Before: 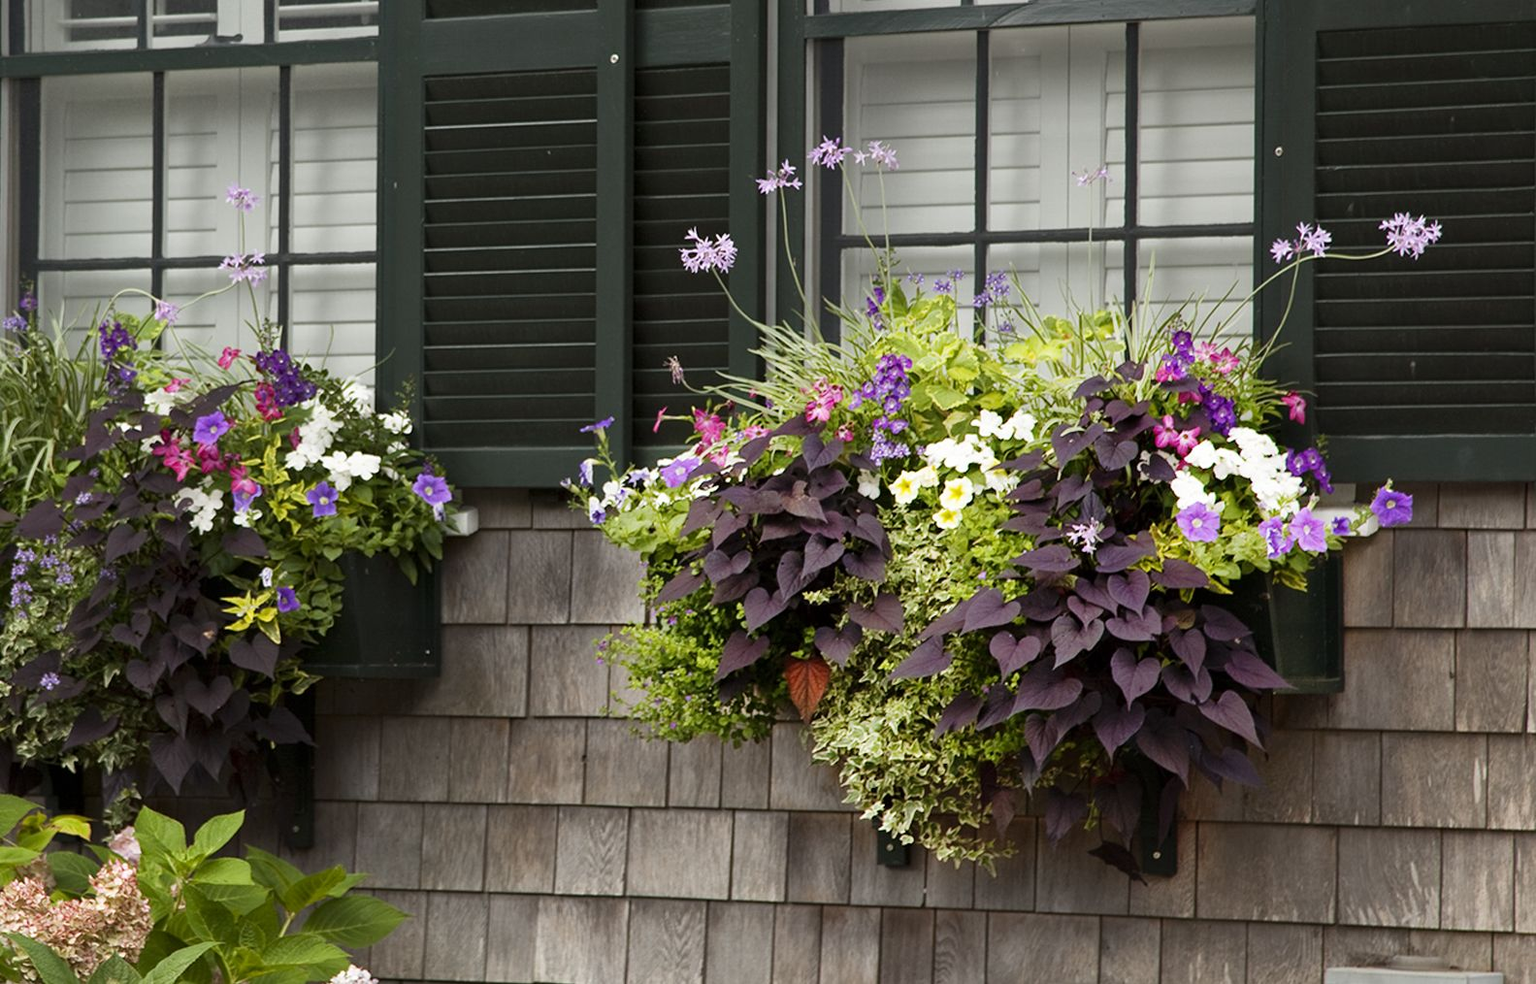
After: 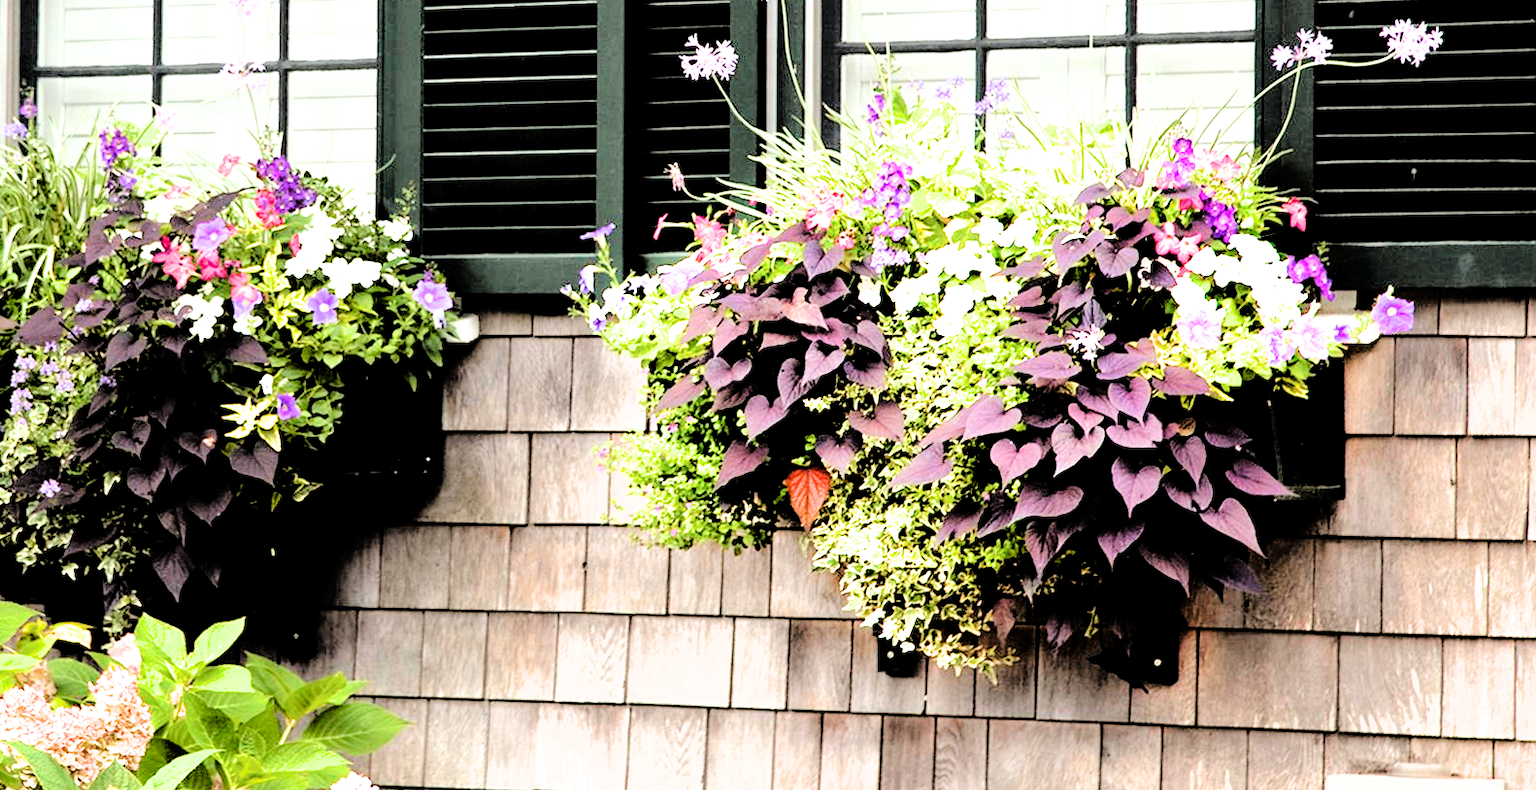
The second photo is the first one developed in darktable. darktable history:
exposure: black level correction 0, exposure 1.74 EV, compensate highlight preservation false
tone curve: curves: ch0 [(0, 0) (0.003, 0.011) (0.011, 0.012) (0.025, 0.013) (0.044, 0.023) (0.069, 0.04) (0.1, 0.06) (0.136, 0.094) (0.177, 0.145) (0.224, 0.213) (0.277, 0.301) (0.335, 0.389) (0.399, 0.473) (0.468, 0.554) (0.543, 0.627) (0.623, 0.694) (0.709, 0.763) (0.801, 0.83) (0.898, 0.906) (1, 1)], color space Lab, linked channels, preserve colors none
filmic rgb: middle gray luminance 13.48%, black relative exposure -1.88 EV, white relative exposure 3.11 EV, target black luminance 0%, hardness 1.81, latitude 59.04%, contrast 1.733, highlights saturation mix 5.78%, shadows ↔ highlights balance -37.2%
crop and rotate: top 19.638%
